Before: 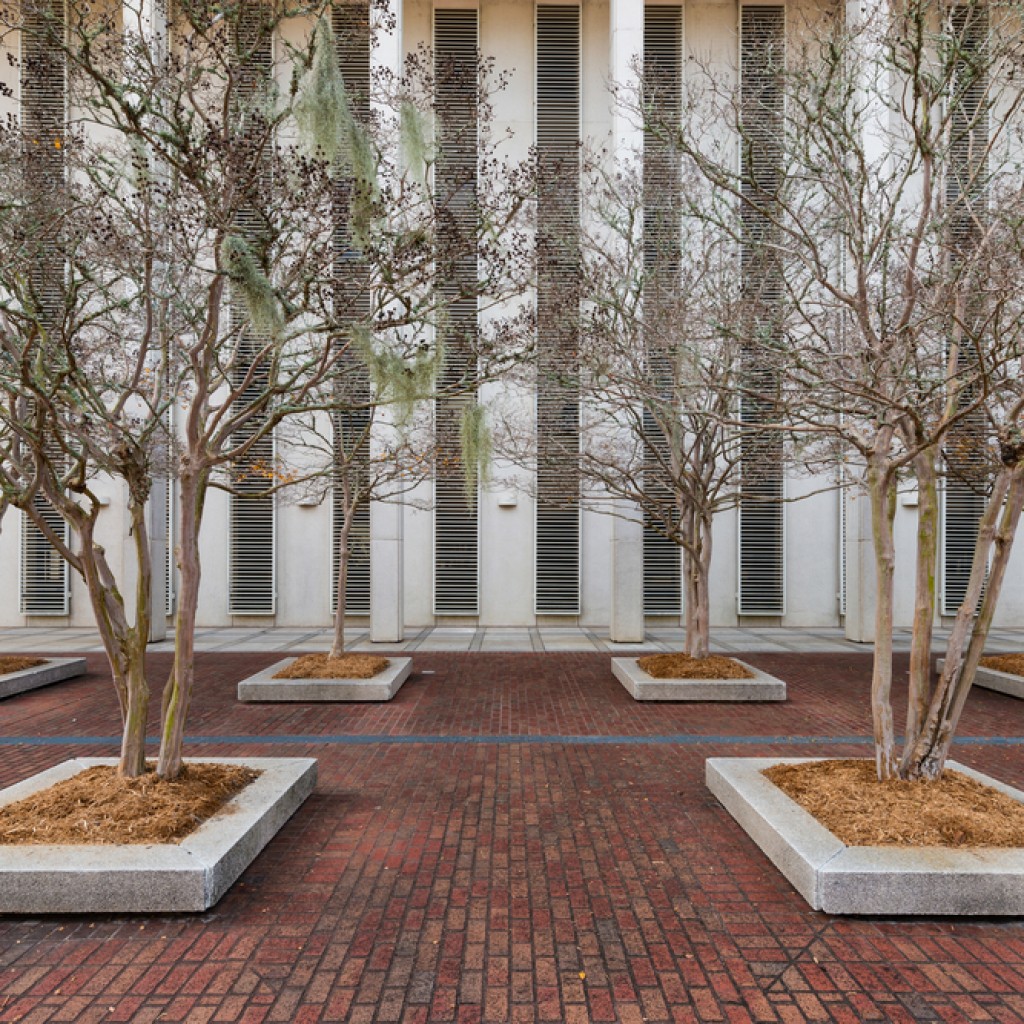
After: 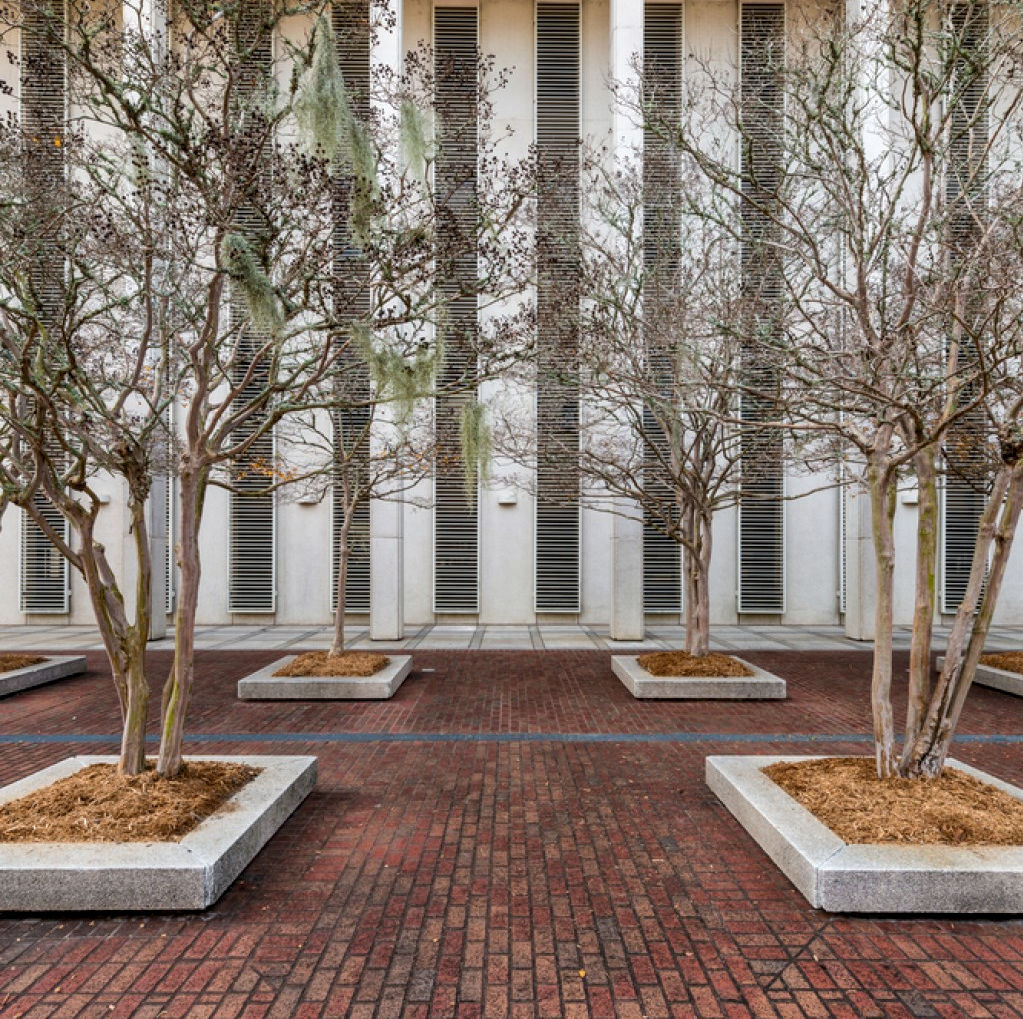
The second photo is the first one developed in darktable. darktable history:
local contrast: detail 130%
crop: top 0.24%, bottom 0.16%
